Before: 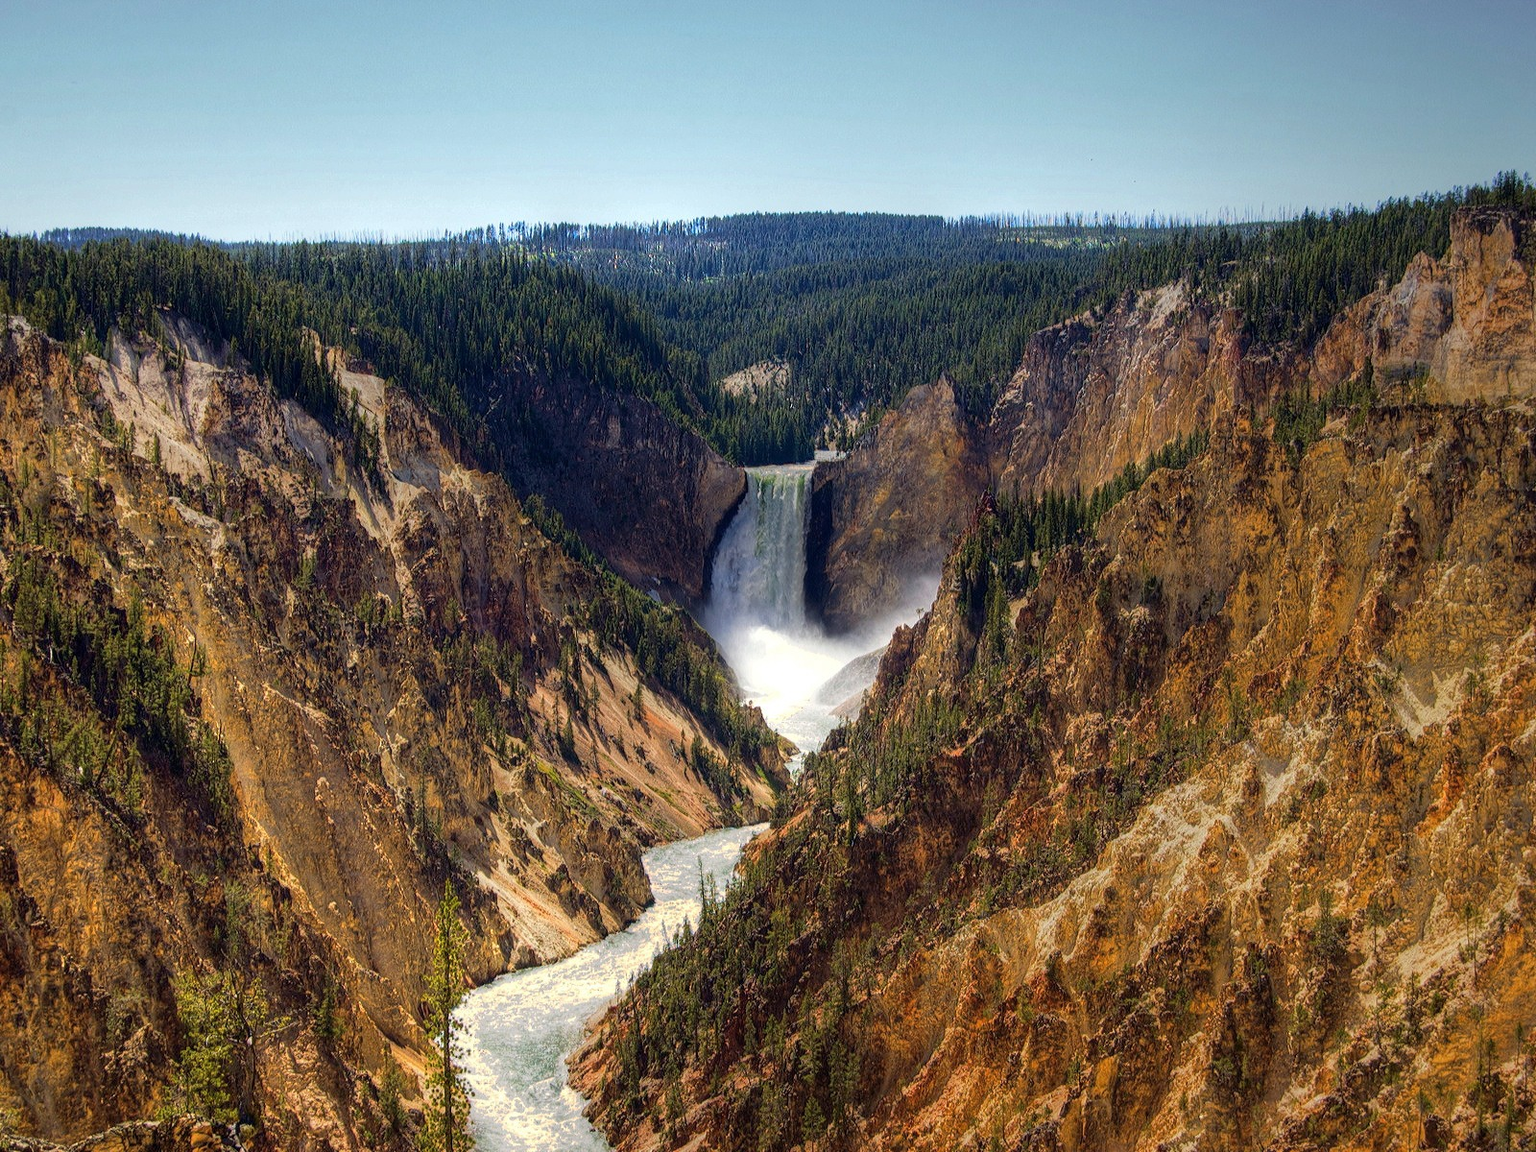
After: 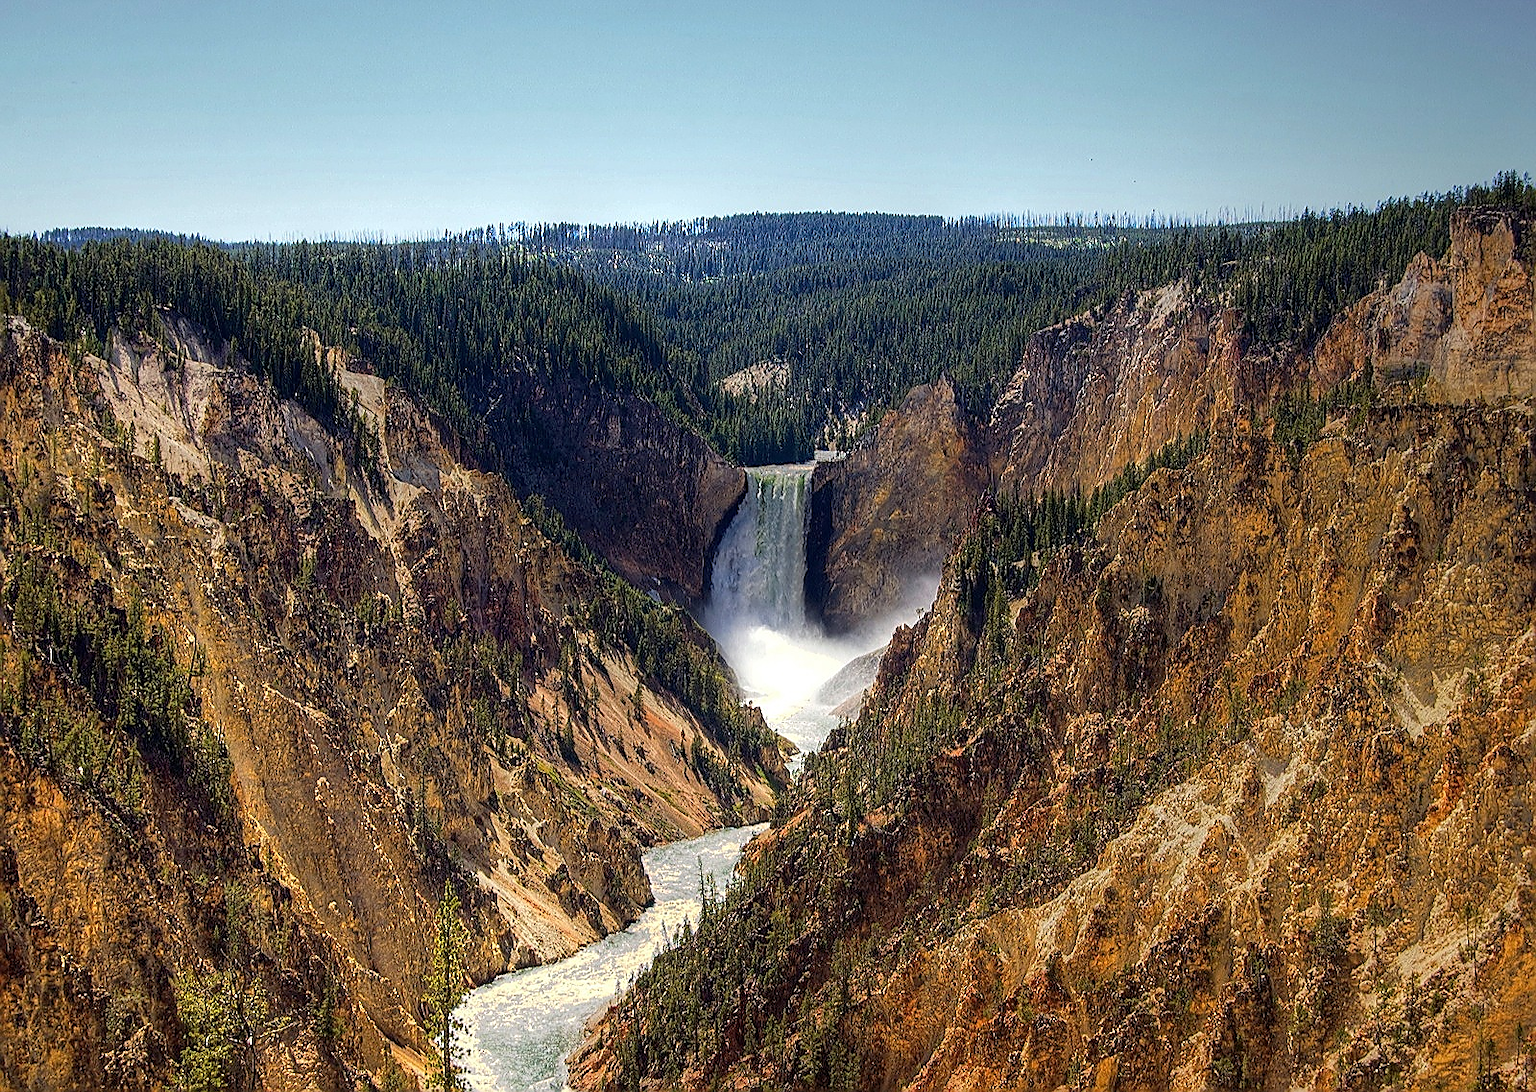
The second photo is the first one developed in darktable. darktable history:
crop and rotate: top 0.006%, bottom 5.093%
sharpen: radius 1.357, amount 1.251, threshold 0.688
